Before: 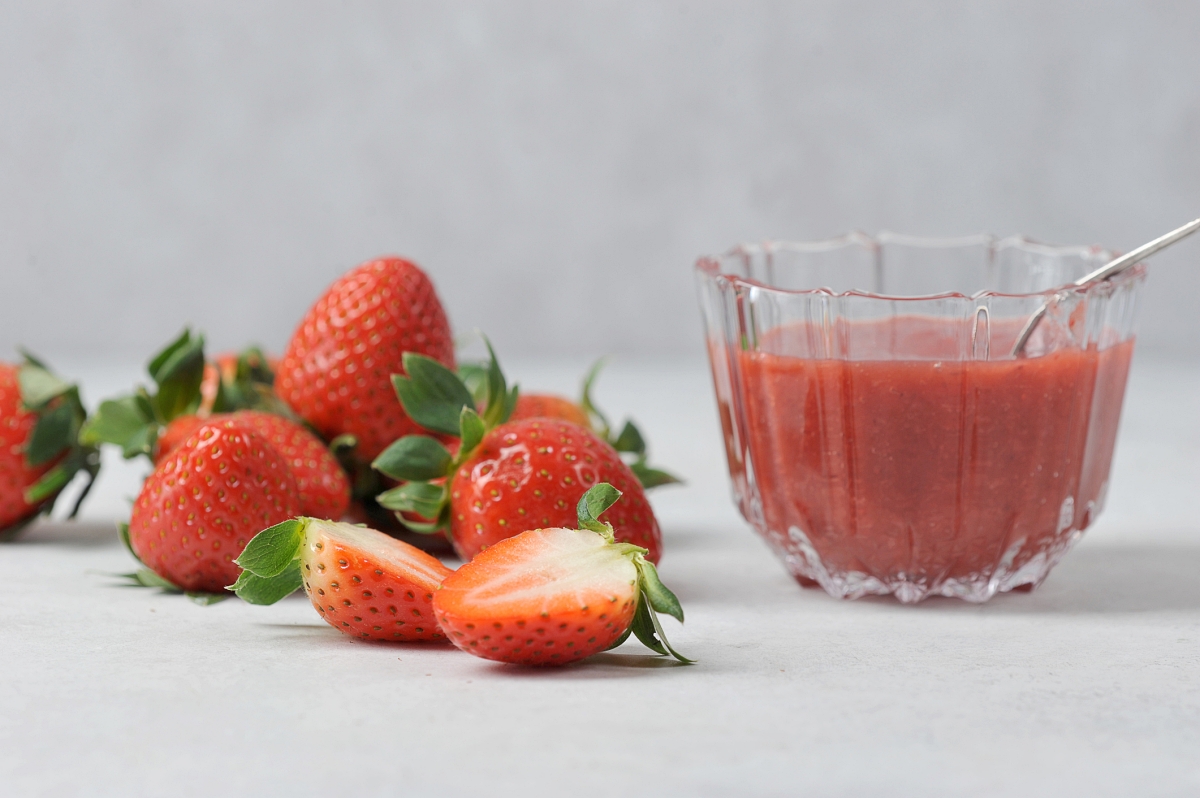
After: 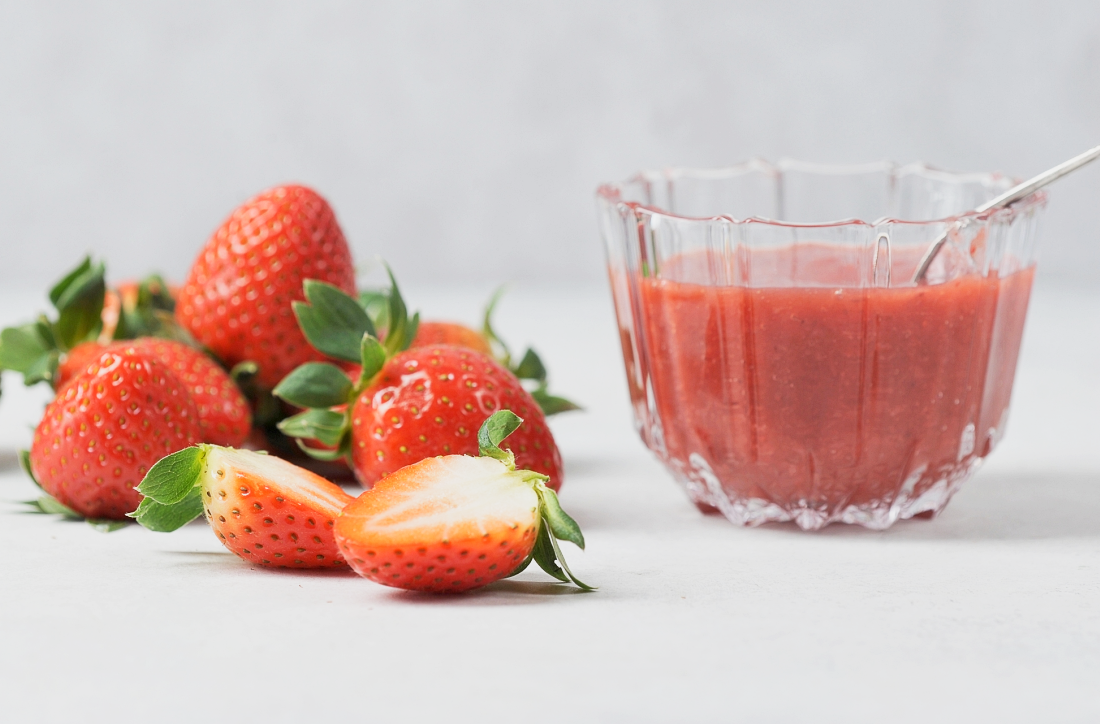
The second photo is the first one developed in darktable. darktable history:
crop and rotate: left 8.262%, top 9.226%
base curve: curves: ch0 [(0, 0) (0.088, 0.125) (0.176, 0.251) (0.354, 0.501) (0.613, 0.749) (1, 0.877)], preserve colors none
